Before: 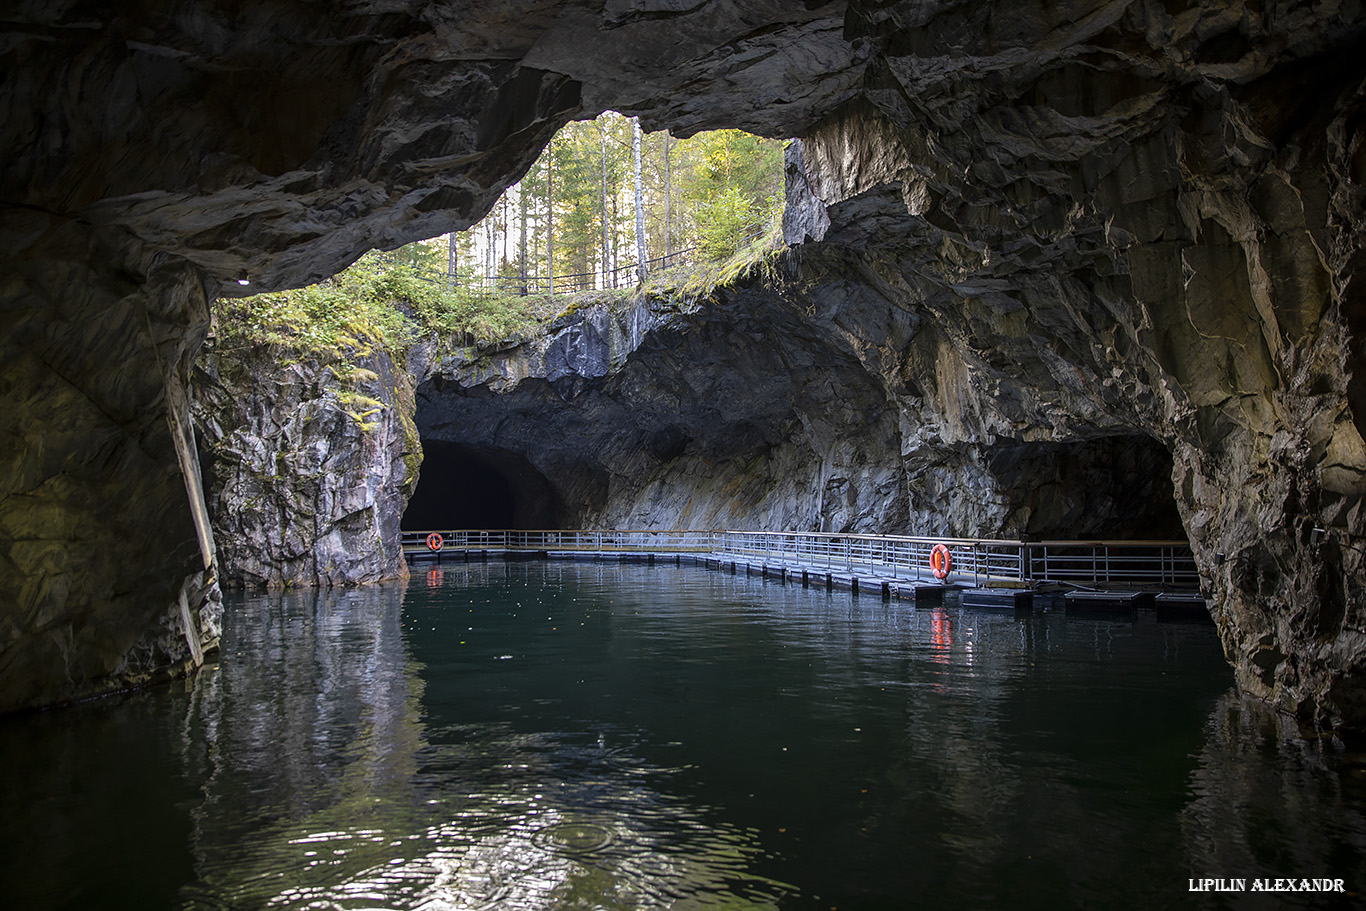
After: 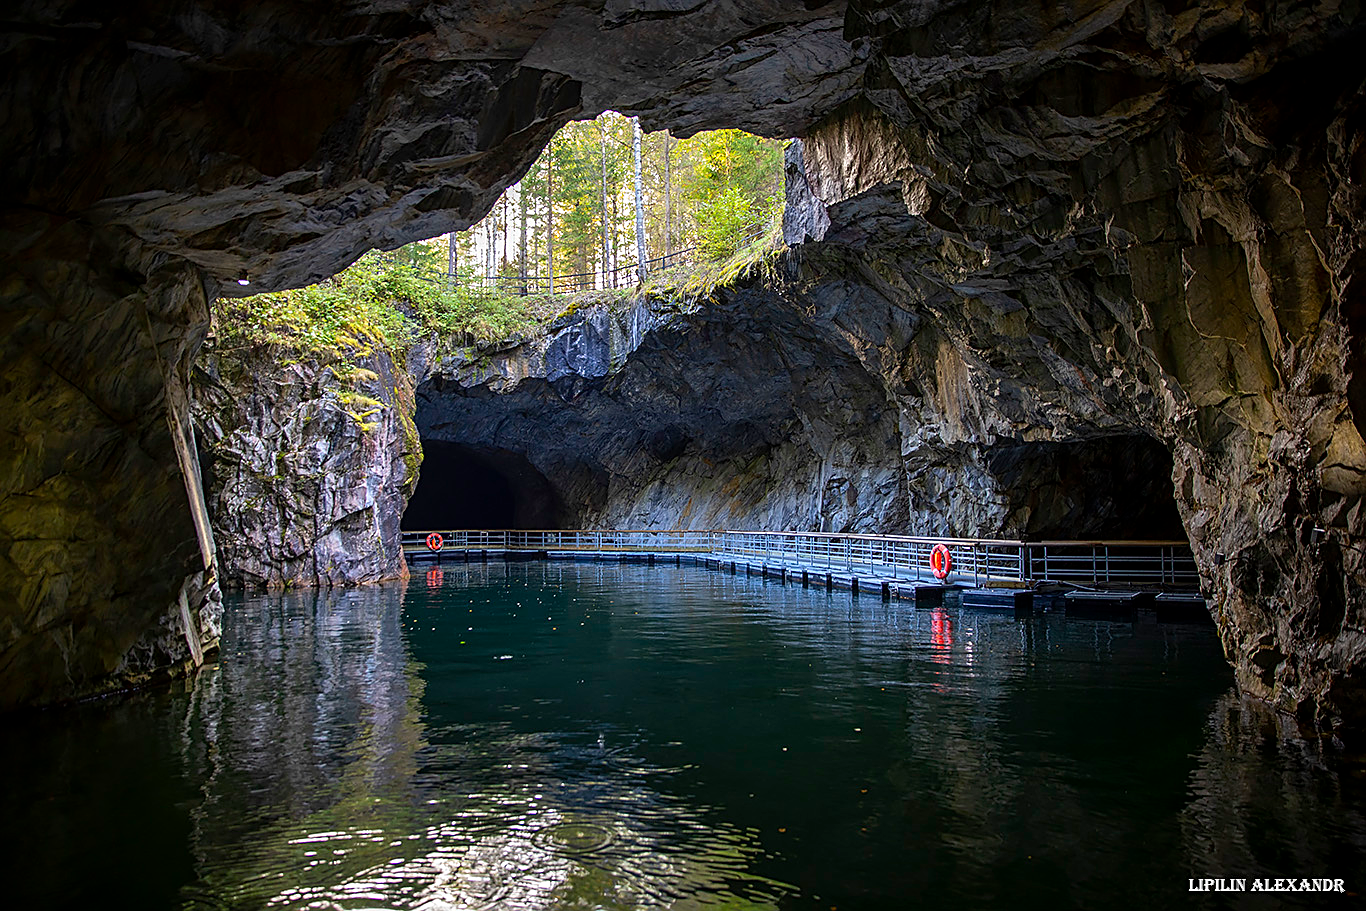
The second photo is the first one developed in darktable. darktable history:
color correction: highlights b* -0.017, saturation 1.35
exposure: compensate highlight preservation false
local contrast: mode bilateral grid, contrast 15, coarseness 36, detail 104%, midtone range 0.2
sharpen: on, module defaults
